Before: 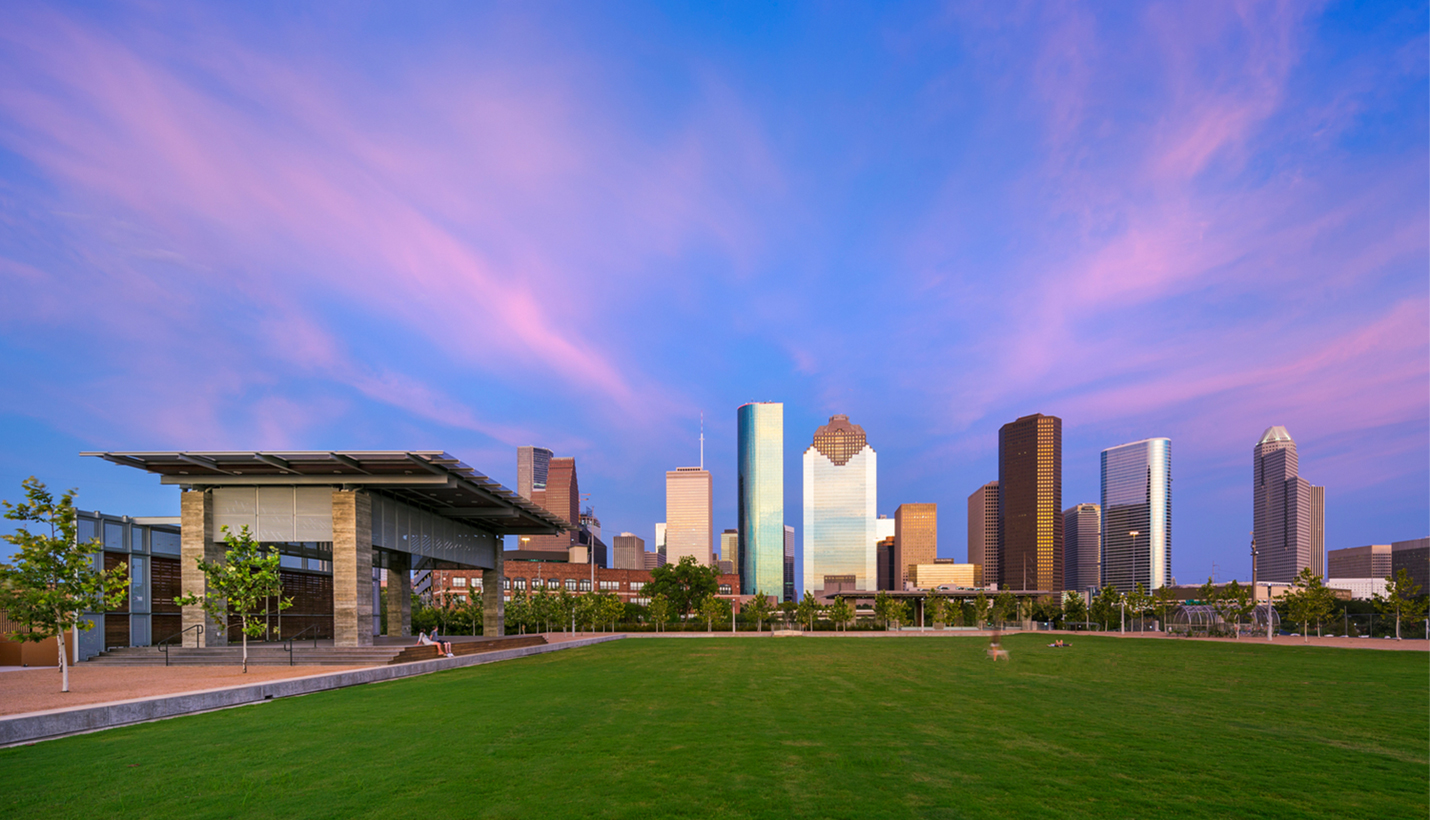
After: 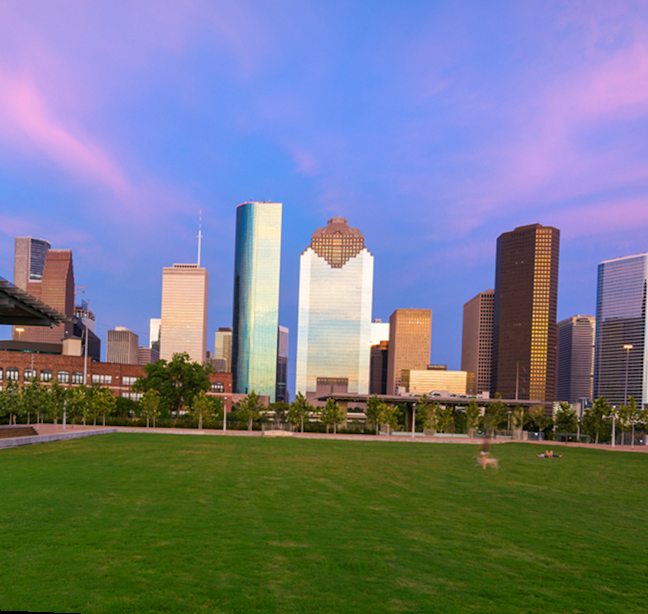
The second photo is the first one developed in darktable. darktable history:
crop: left 35.432%, top 26.233%, right 20.145%, bottom 3.432%
rotate and perspective: rotation 2.17°, automatic cropping off
